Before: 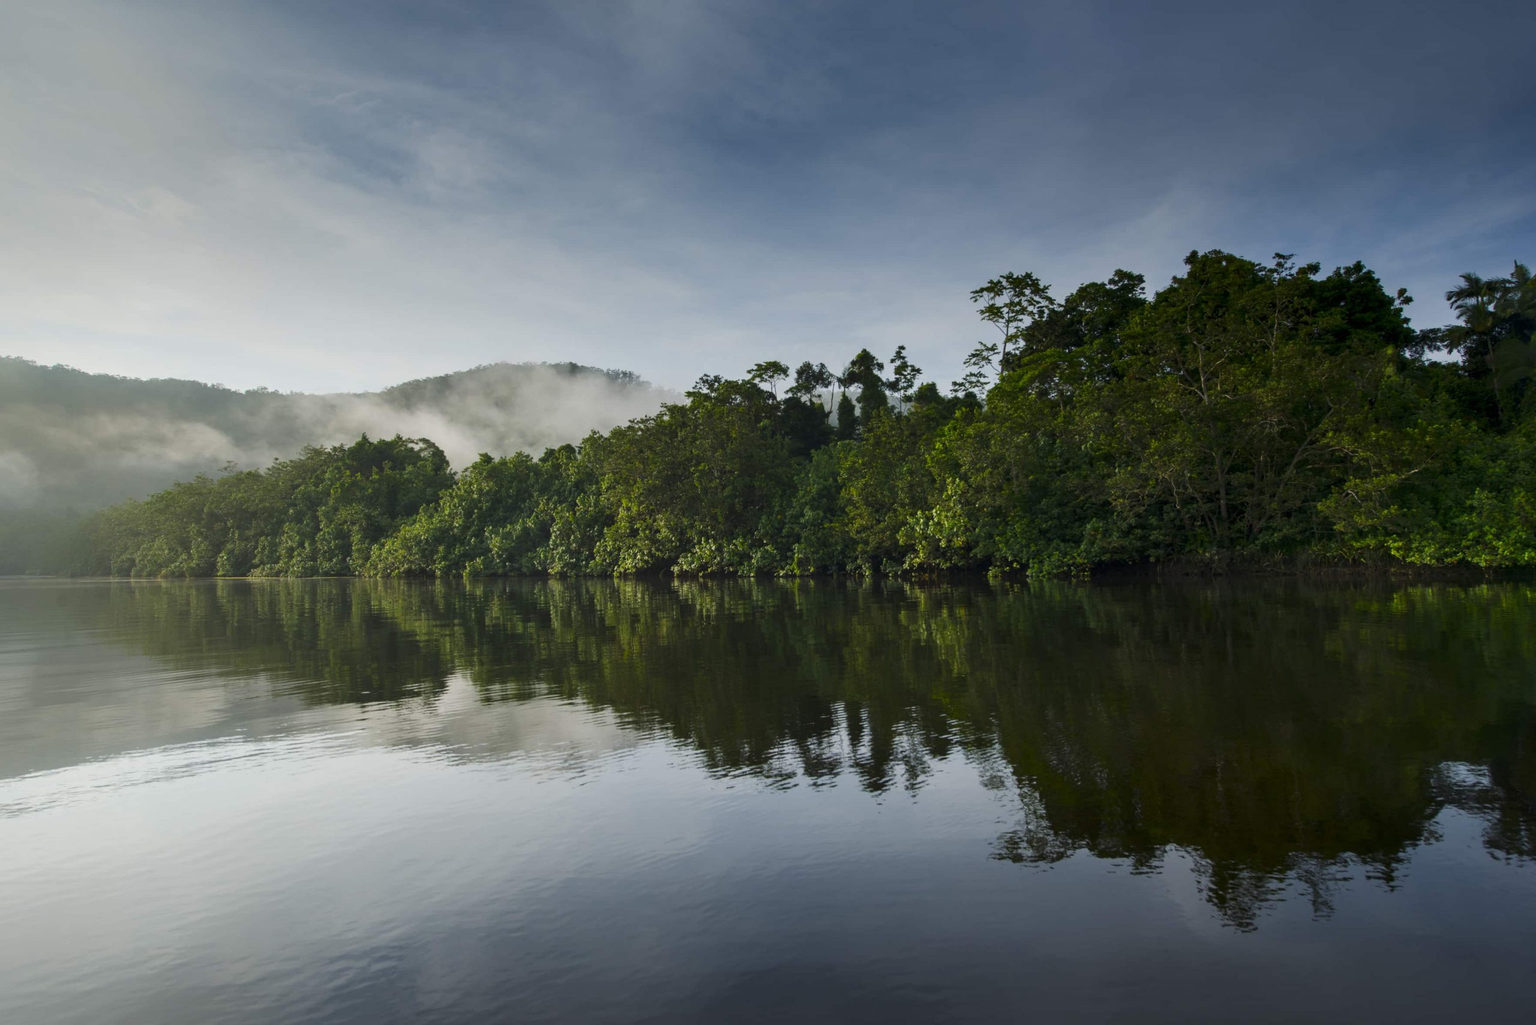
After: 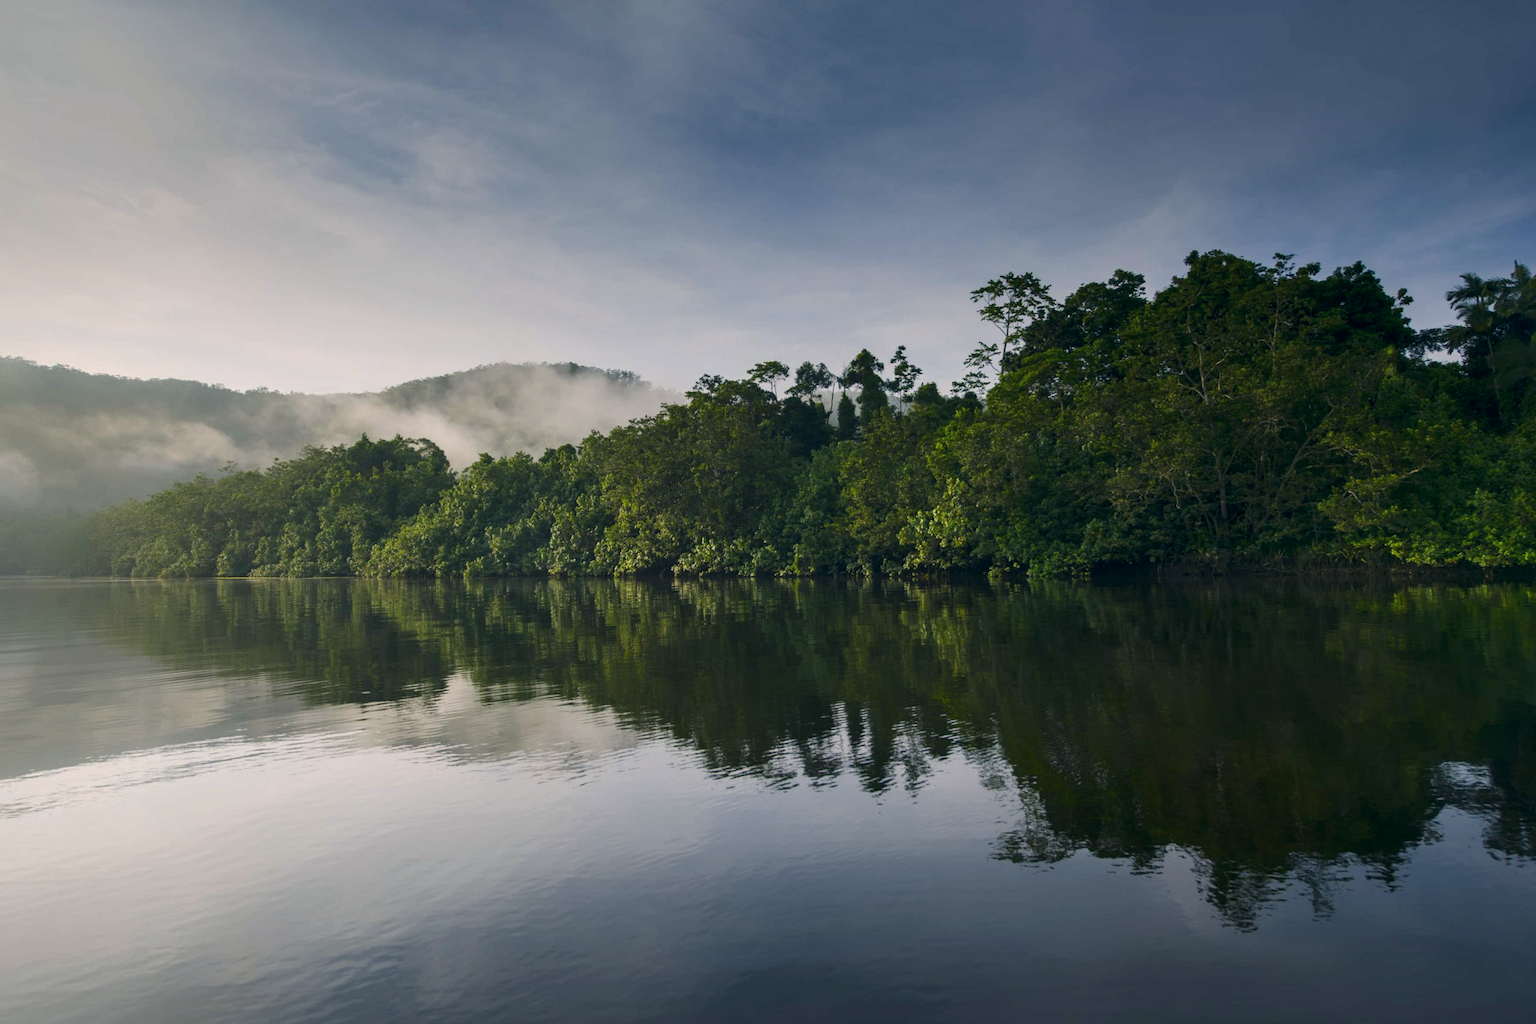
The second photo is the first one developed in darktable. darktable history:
exposure: compensate exposure bias true, compensate highlight preservation false
color correction: highlights a* 5.38, highlights b* 5.3, shadows a* -4.26, shadows b* -5.11
